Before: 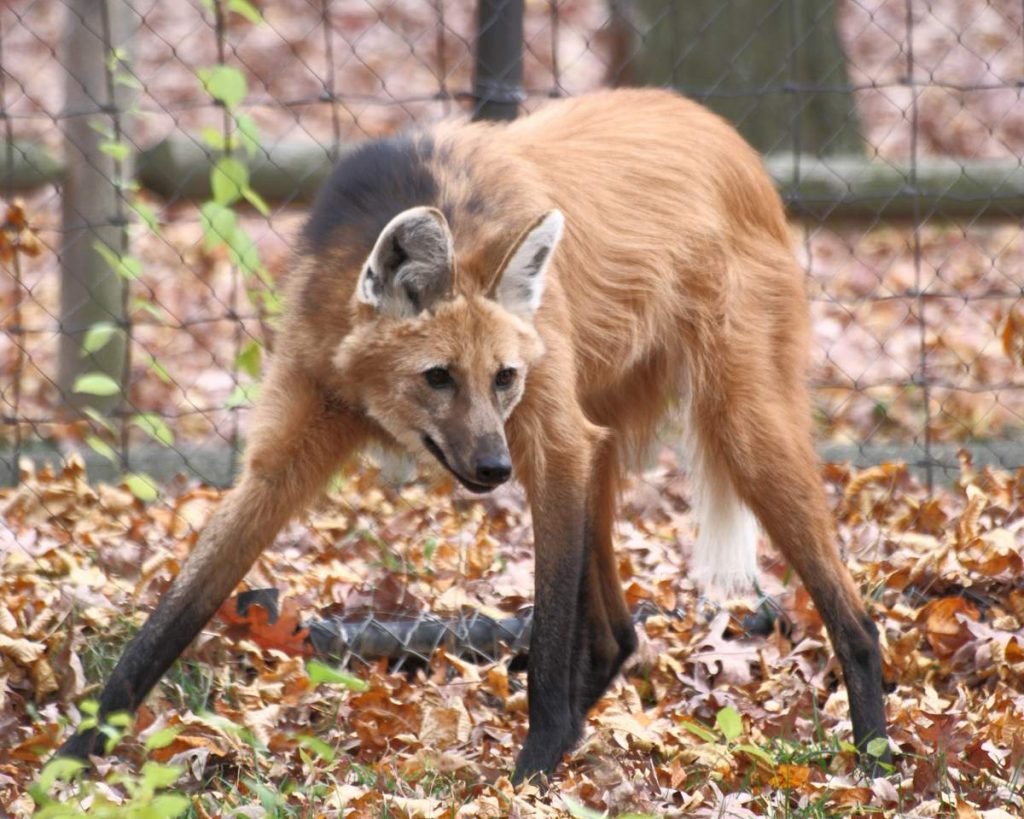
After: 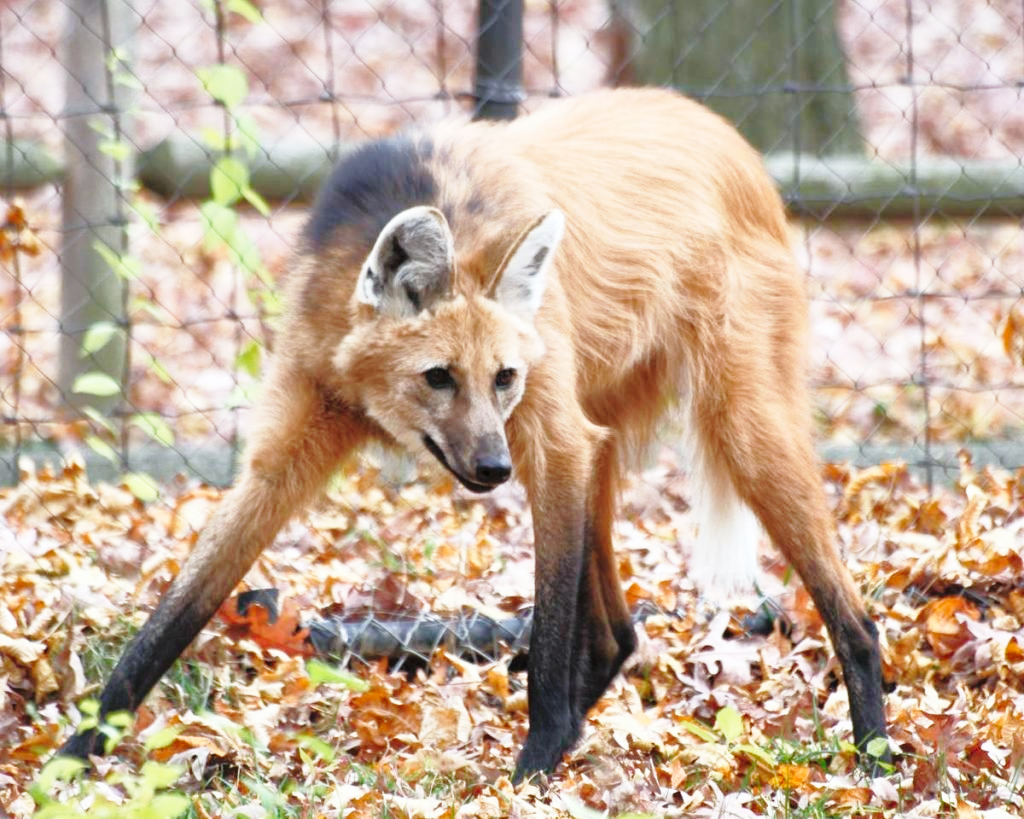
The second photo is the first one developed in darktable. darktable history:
color calibration: output R [1.003, 0.027, -0.041, 0], output G [-0.018, 1.043, -0.038, 0], output B [0.071, -0.086, 1.017, 0], illuminant as shot in camera, x 0.359, y 0.362, temperature 4570.54 K
base curve: curves: ch0 [(0, 0) (0.028, 0.03) (0.121, 0.232) (0.46, 0.748) (0.859, 0.968) (1, 1)], preserve colors none
